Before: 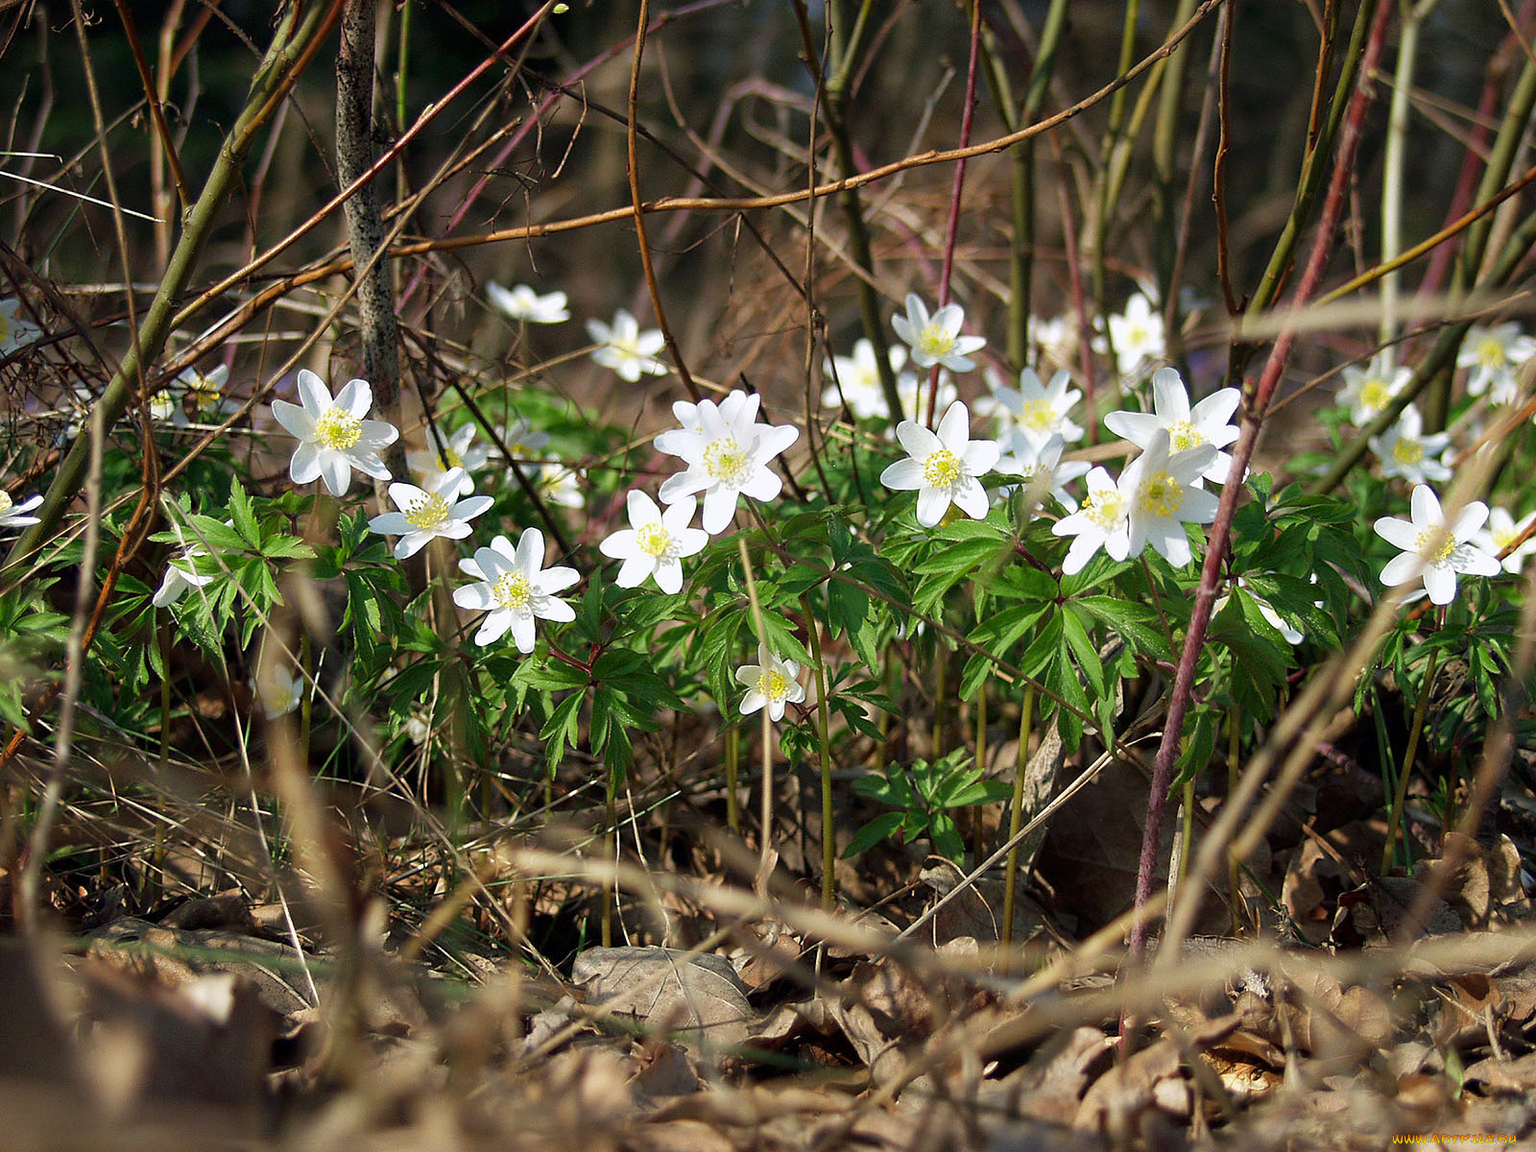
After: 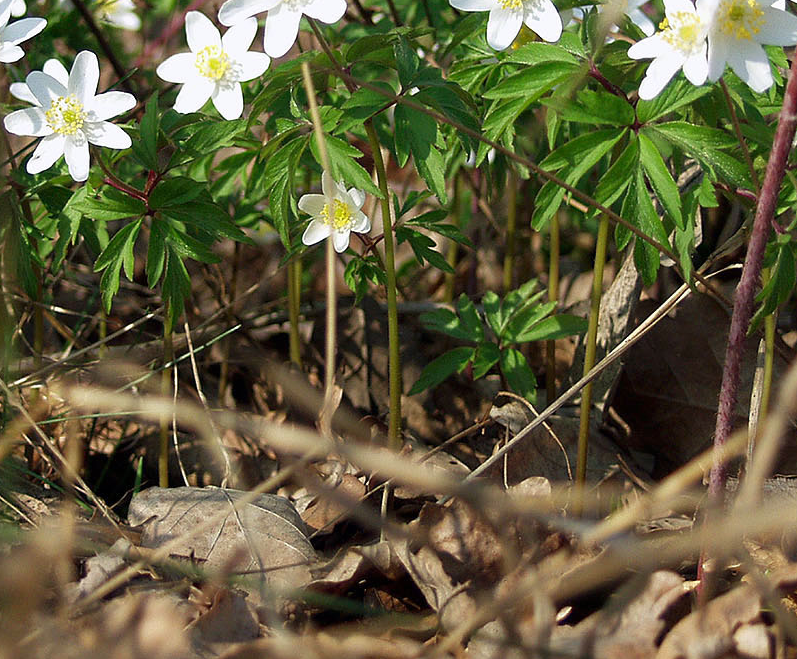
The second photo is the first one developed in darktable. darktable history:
crop: left 29.258%, top 41.596%, right 20.897%, bottom 3.479%
